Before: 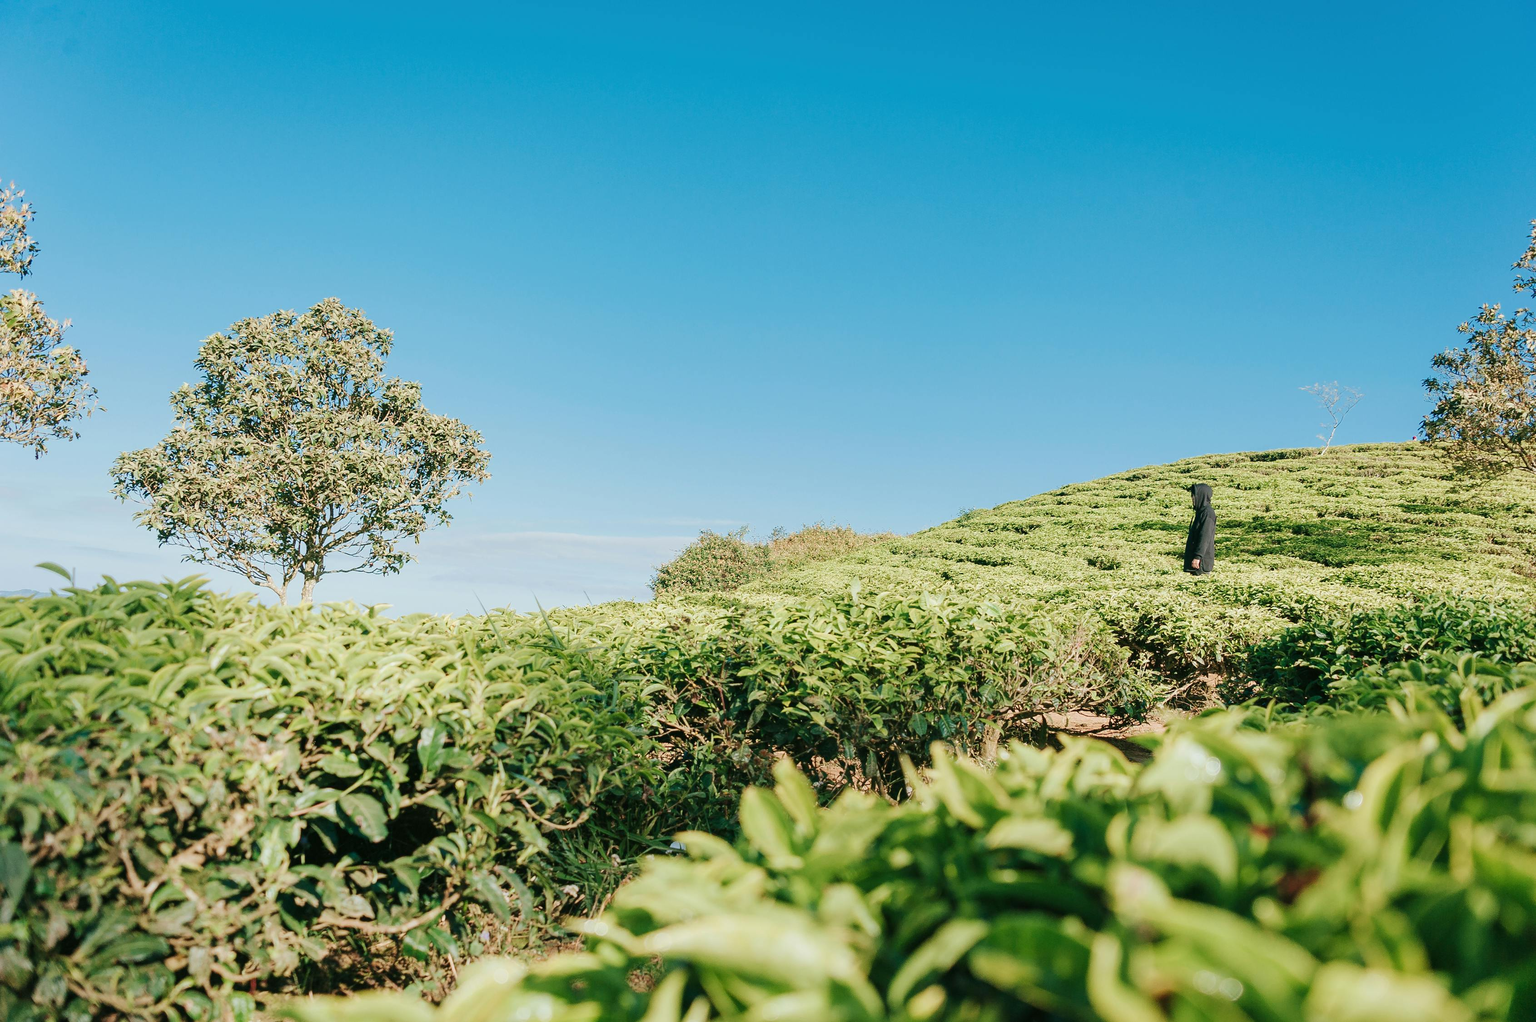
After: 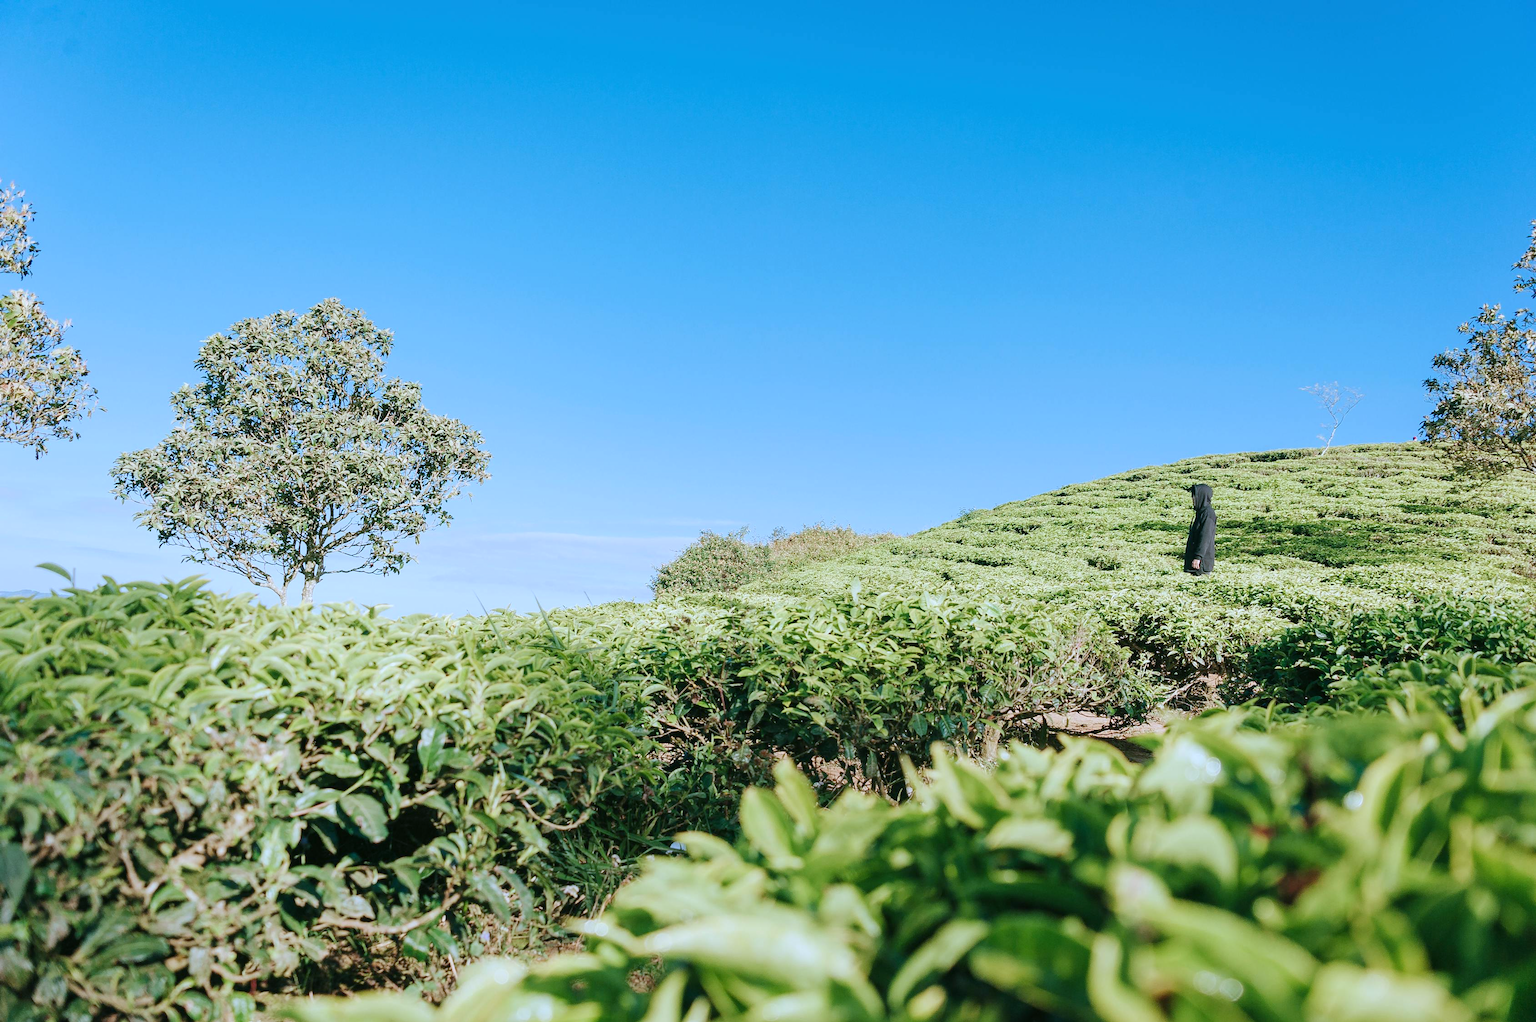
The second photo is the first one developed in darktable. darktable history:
white balance: red 0.948, green 1.02, blue 1.176
color correction: highlights a* -0.182, highlights b* -0.124
